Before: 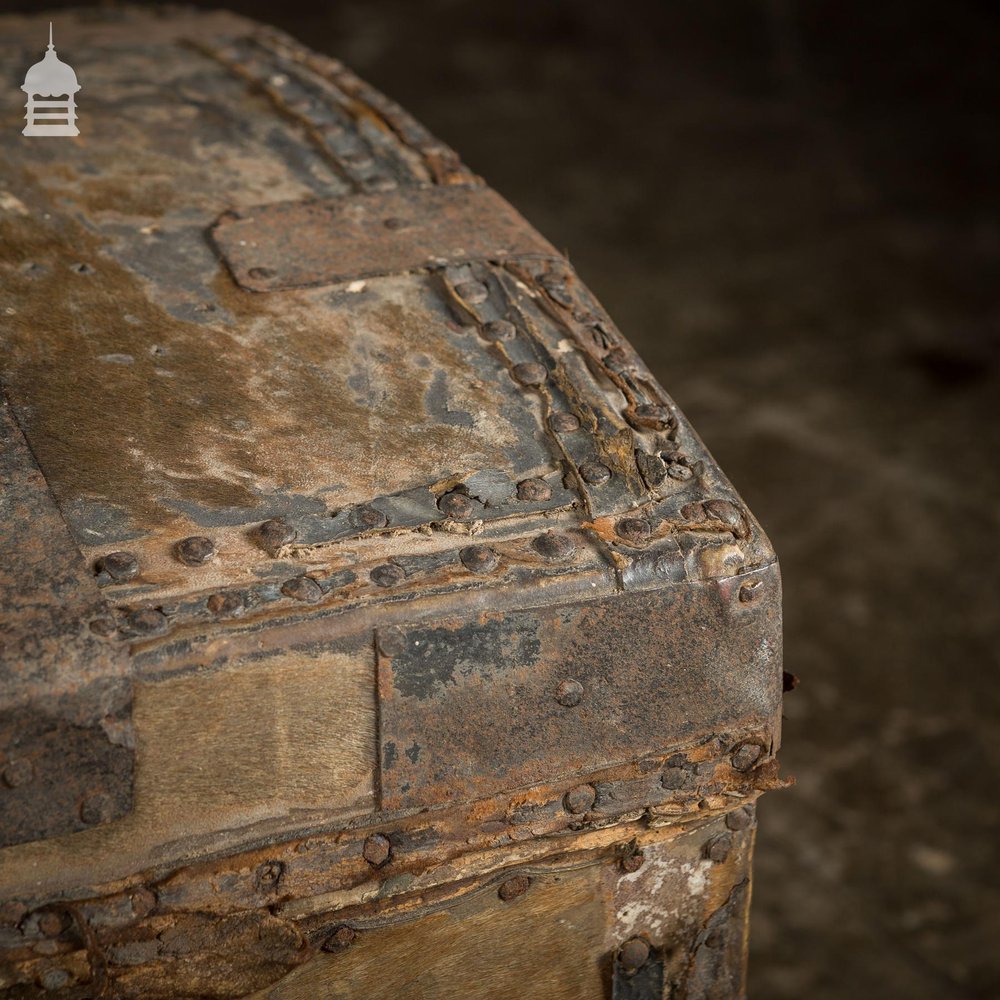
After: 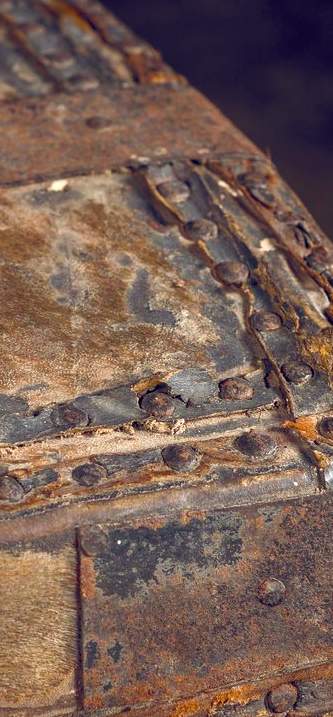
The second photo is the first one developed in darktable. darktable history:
crop and rotate: left 29.879%, top 10.17%, right 36.741%, bottom 18.097%
color balance rgb: shadows lift › chroma 2.037%, shadows lift › hue 48.06°, global offset › luminance -0.285%, global offset › chroma 0.306%, global offset › hue 262.9°, linear chroma grading › global chroma 8.262%, perceptual saturation grading › global saturation 20%, perceptual saturation grading › highlights -14.283%, perceptual saturation grading › shadows 49.494%, perceptual brilliance grading › global brilliance 20.505%, perceptual brilliance grading › shadows -39.61%, contrast -10.436%
